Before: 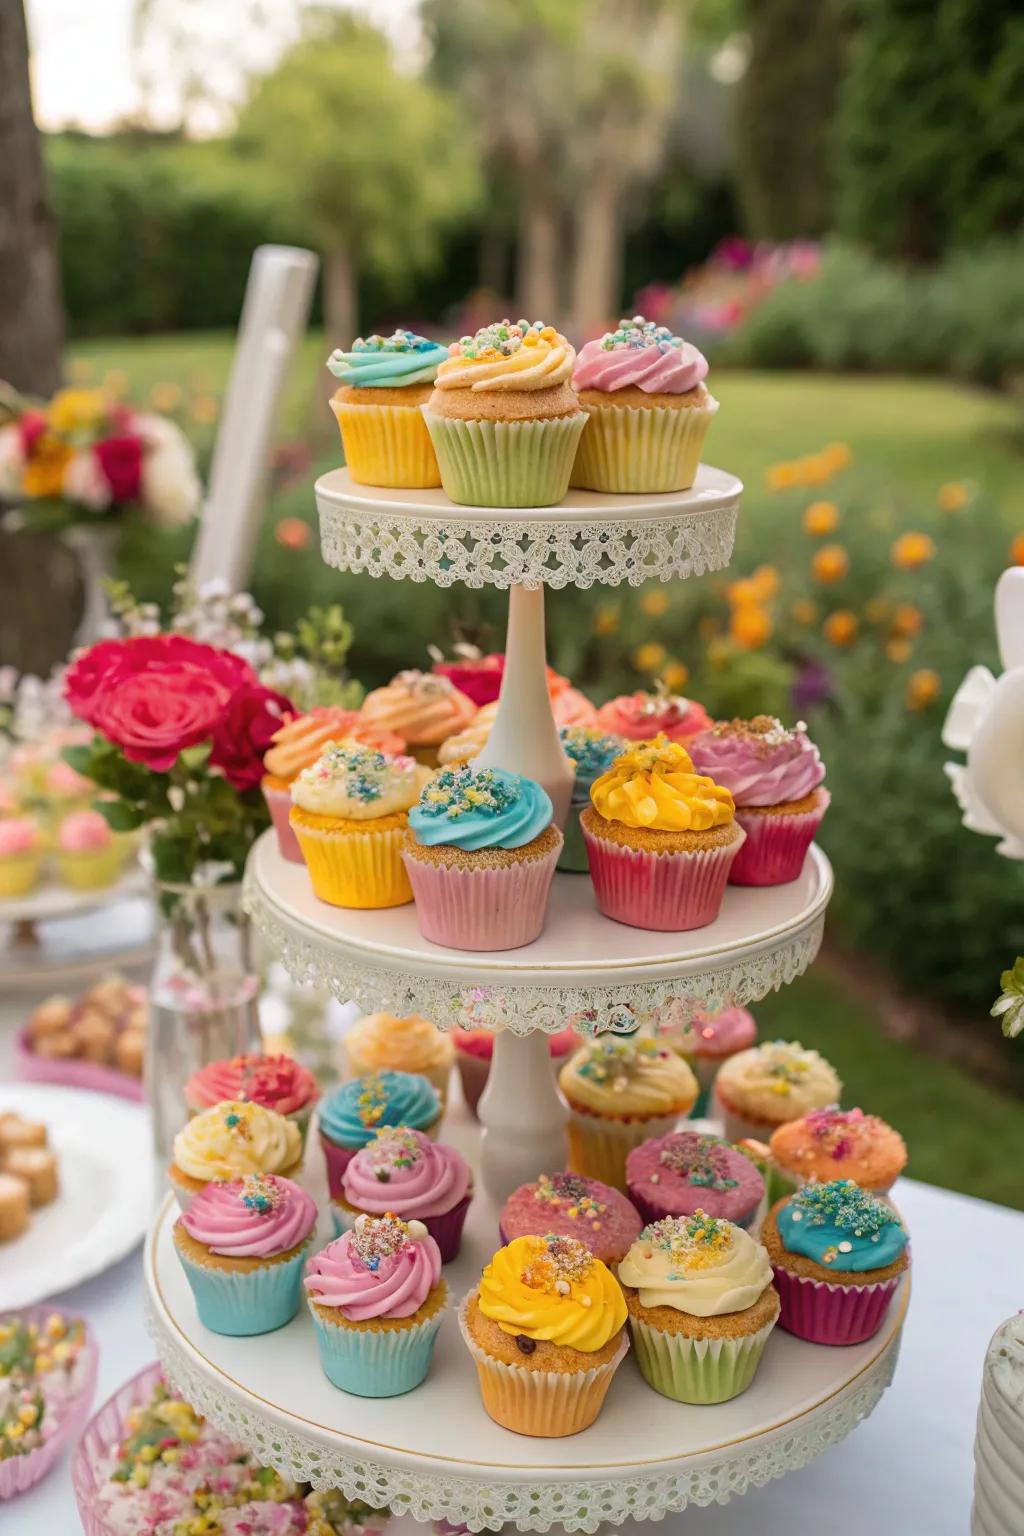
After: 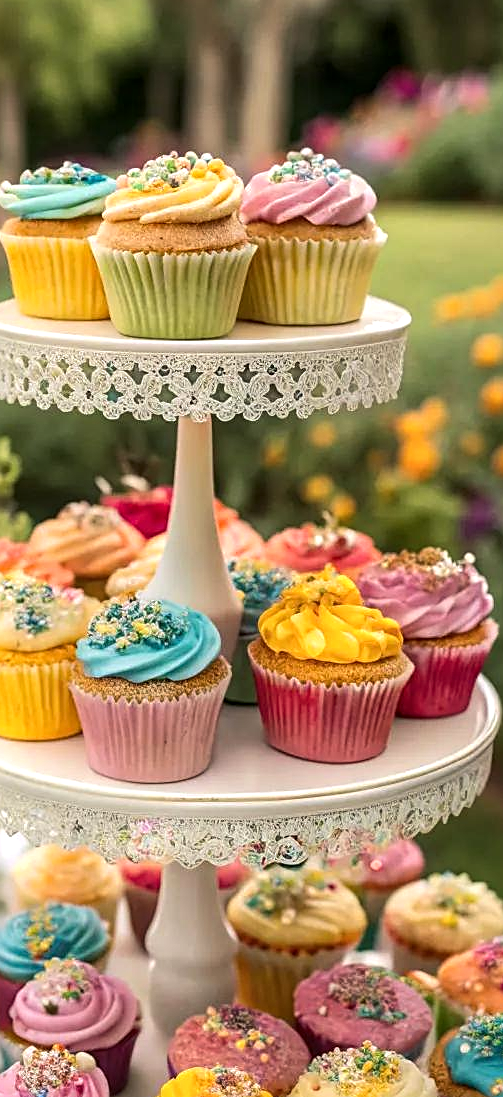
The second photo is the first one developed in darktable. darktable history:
local contrast: on, module defaults
tone equalizer: -8 EV -0.399 EV, -7 EV -0.399 EV, -6 EV -0.314 EV, -5 EV -0.19 EV, -3 EV 0.233 EV, -2 EV 0.361 EV, -1 EV 0.406 EV, +0 EV 0.433 EV, edges refinement/feathering 500, mask exposure compensation -1.57 EV, preserve details no
crop: left 32.454%, top 10.962%, right 18.396%, bottom 17.593%
sharpen: on, module defaults
